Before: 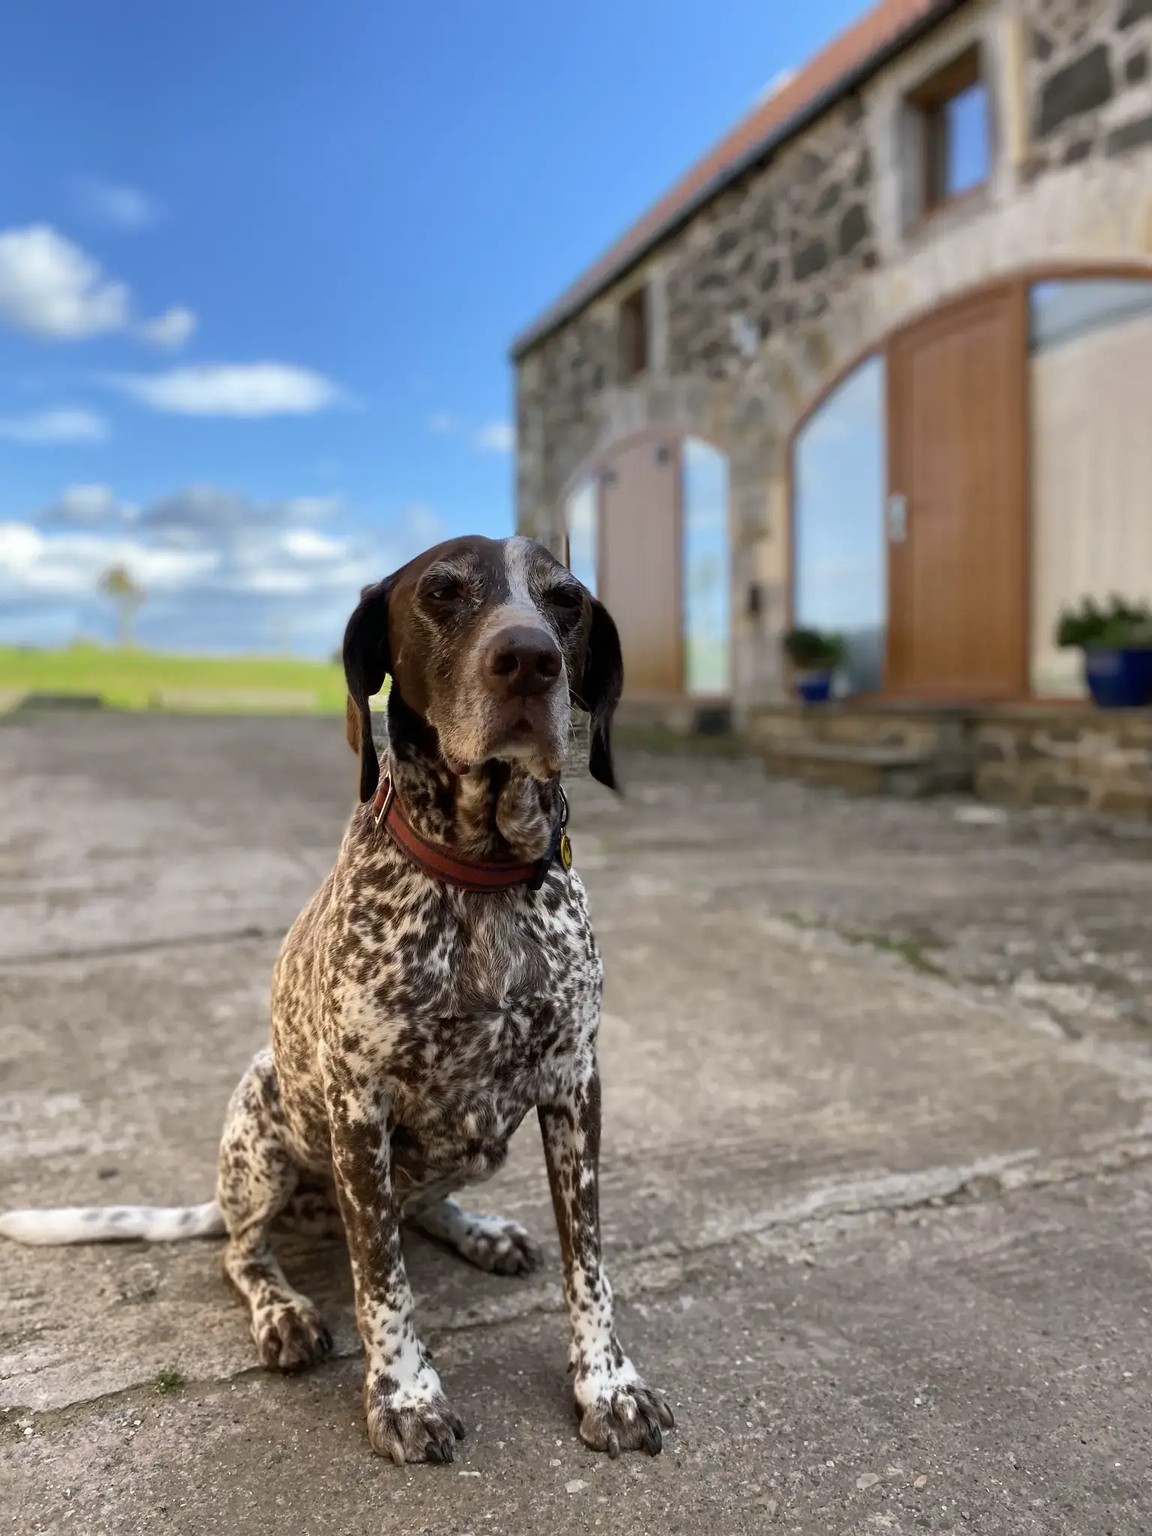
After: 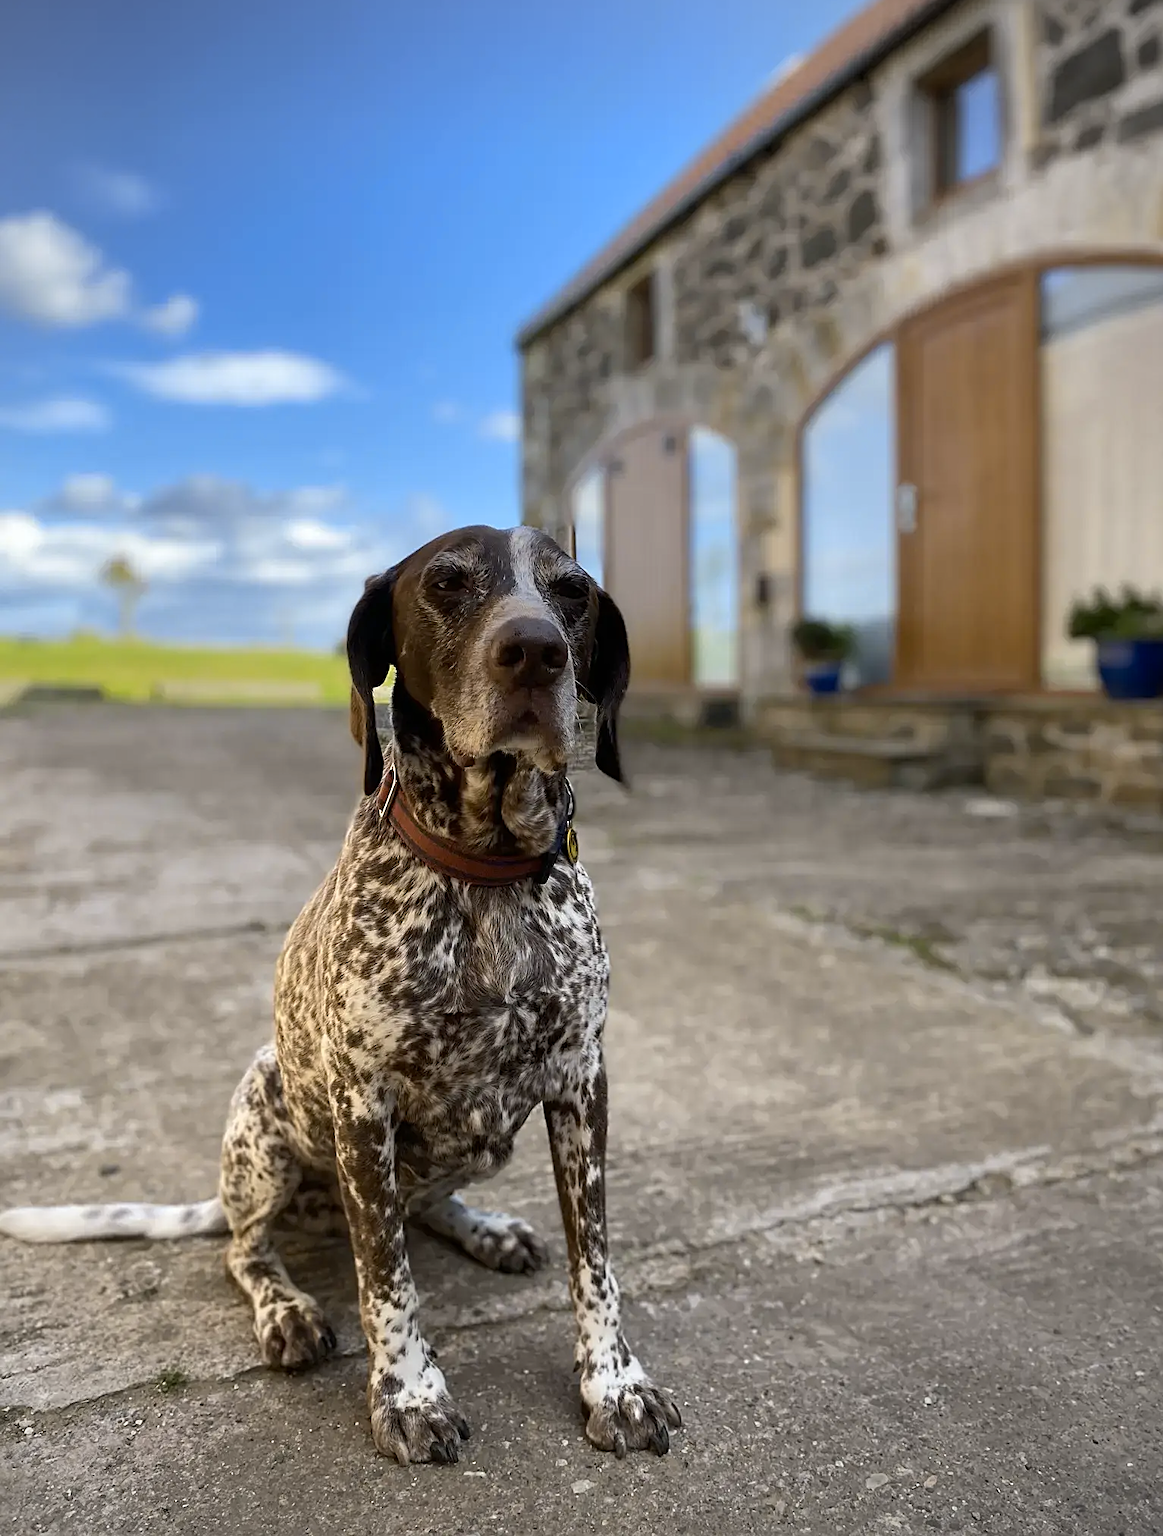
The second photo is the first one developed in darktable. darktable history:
sharpen: on, module defaults
color contrast: green-magenta contrast 0.8, blue-yellow contrast 1.1, unbound 0
crop: top 1.049%, right 0.001%
vignetting: fall-off radius 60.92%
